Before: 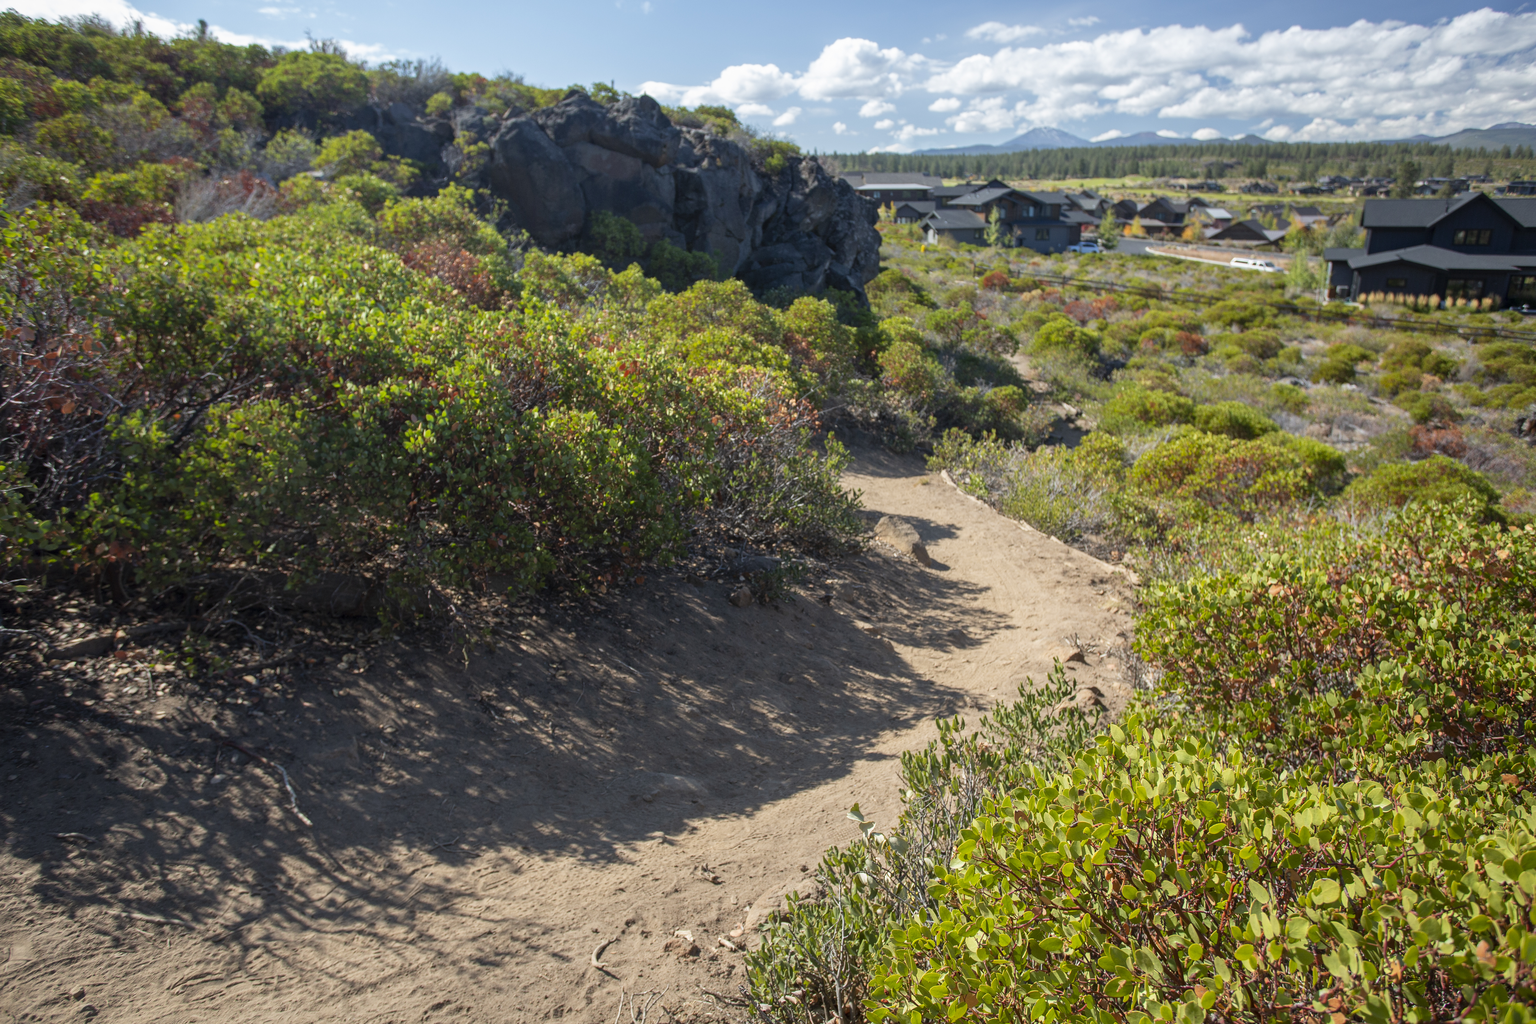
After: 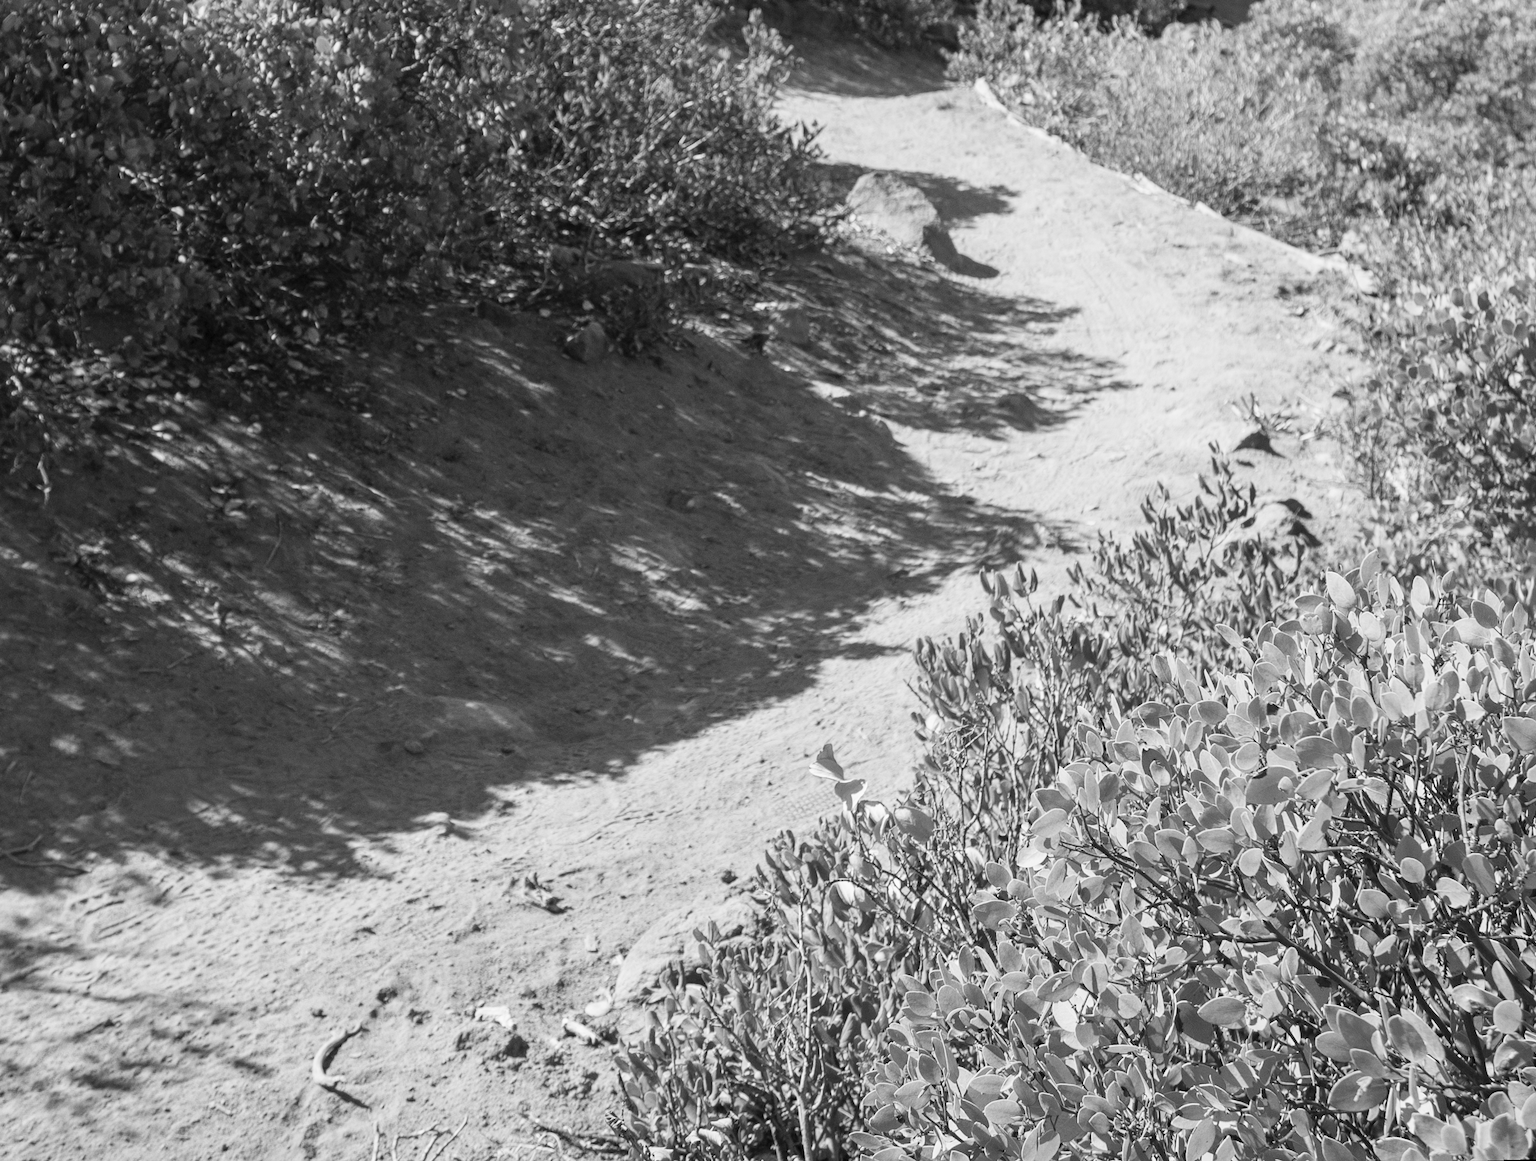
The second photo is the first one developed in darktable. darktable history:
monochrome: on, module defaults
rotate and perspective: rotation -1.77°, lens shift (horizontal) 0.004, automatic cropping off
crop: left 29.672%, top 41.786%, right 20.851%, bottom 3.487%
contrast brightness saturation: contrast 0.2, brightness 0.16, saturation 0.22
